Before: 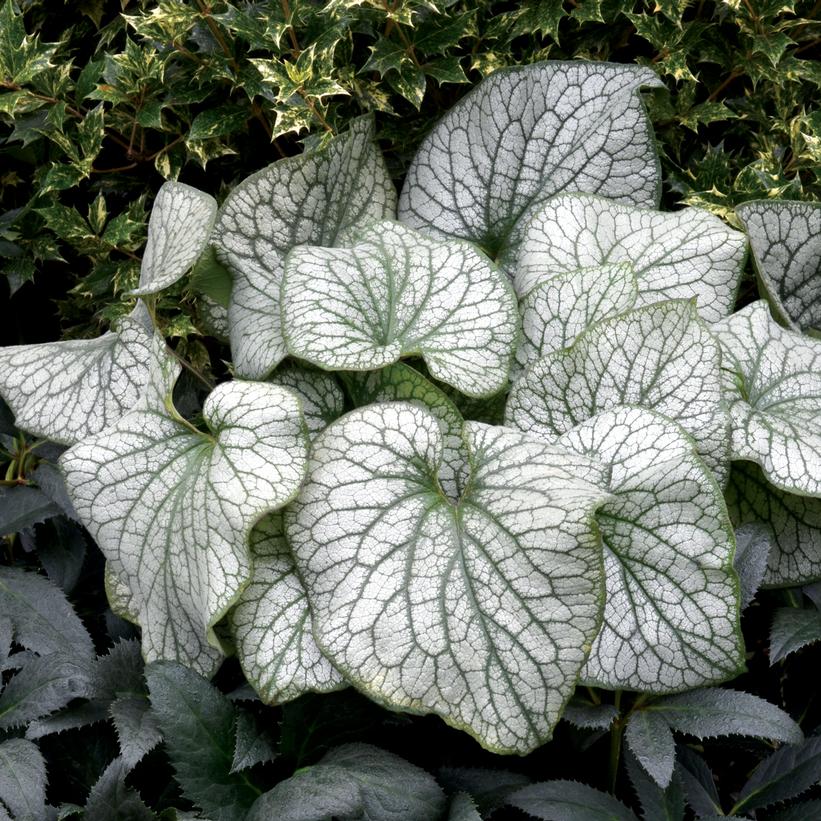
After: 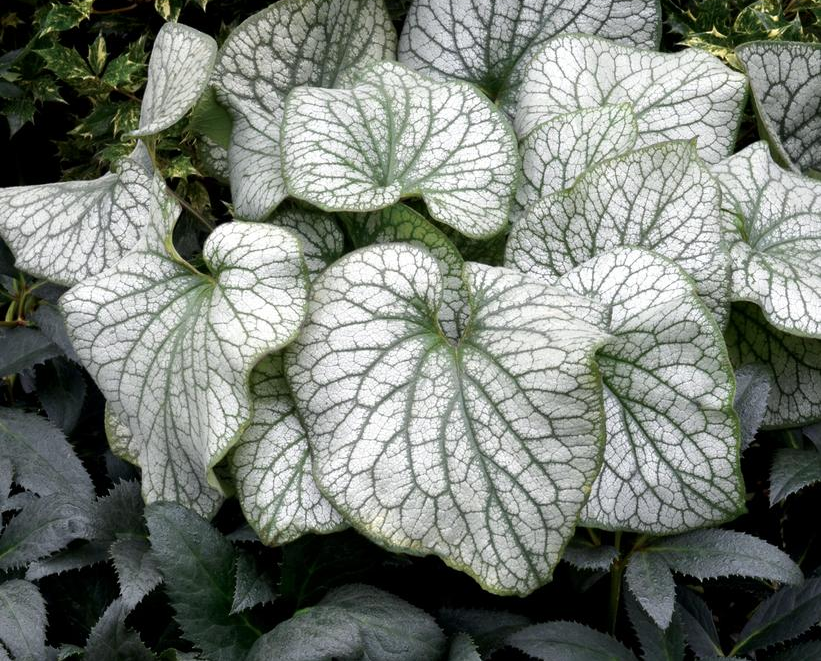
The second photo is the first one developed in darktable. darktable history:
crop and rotate: top 19.425%
